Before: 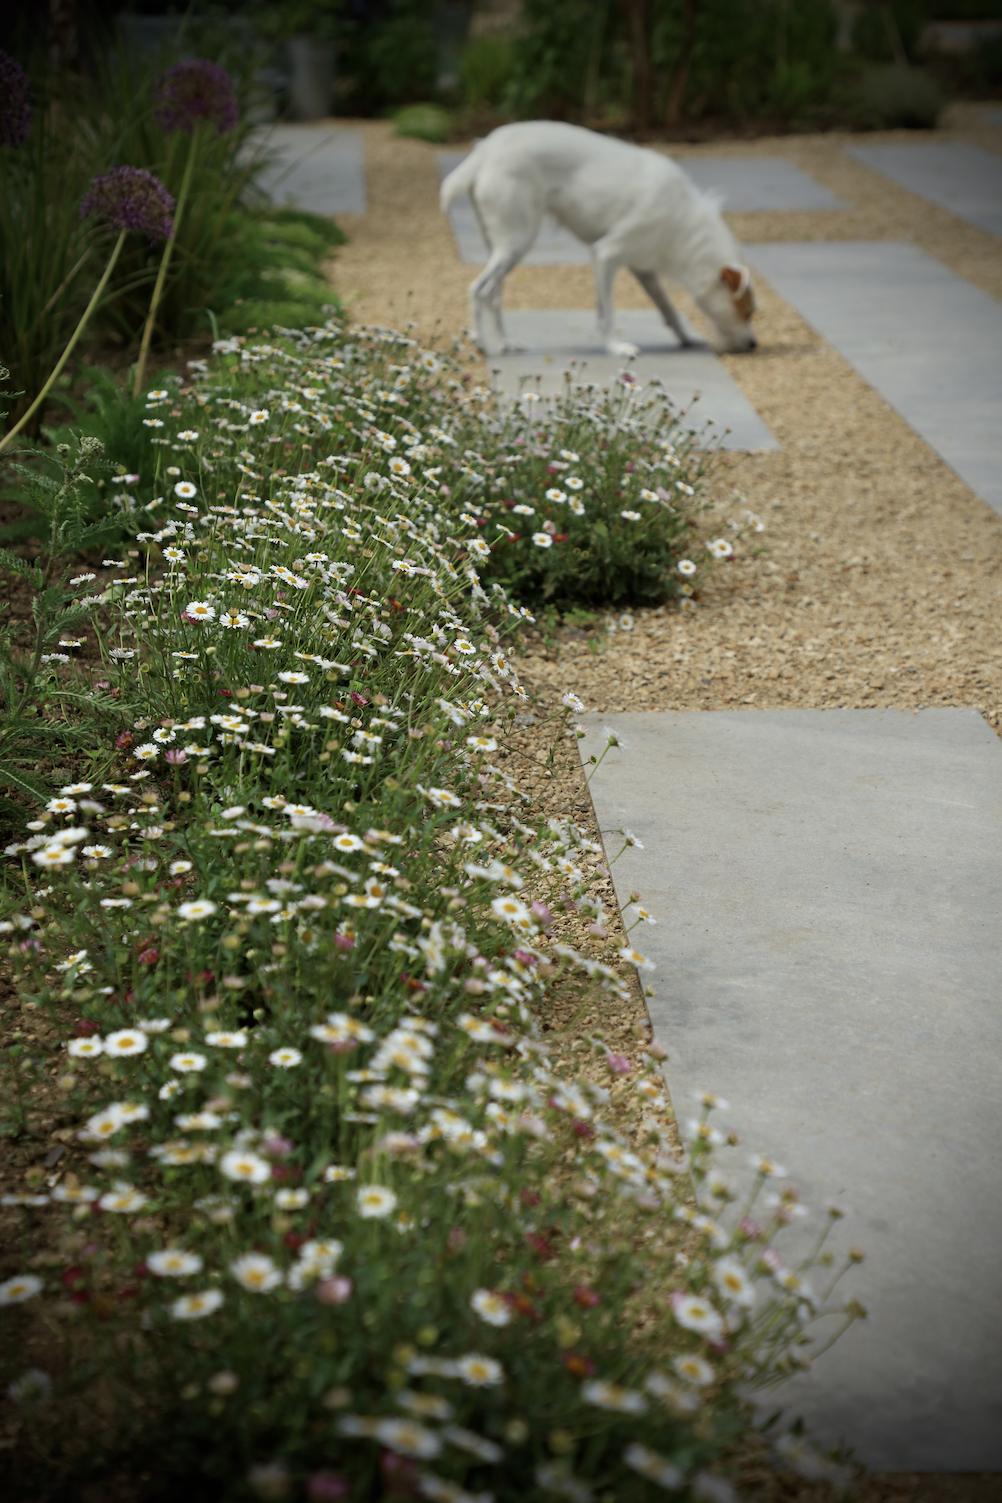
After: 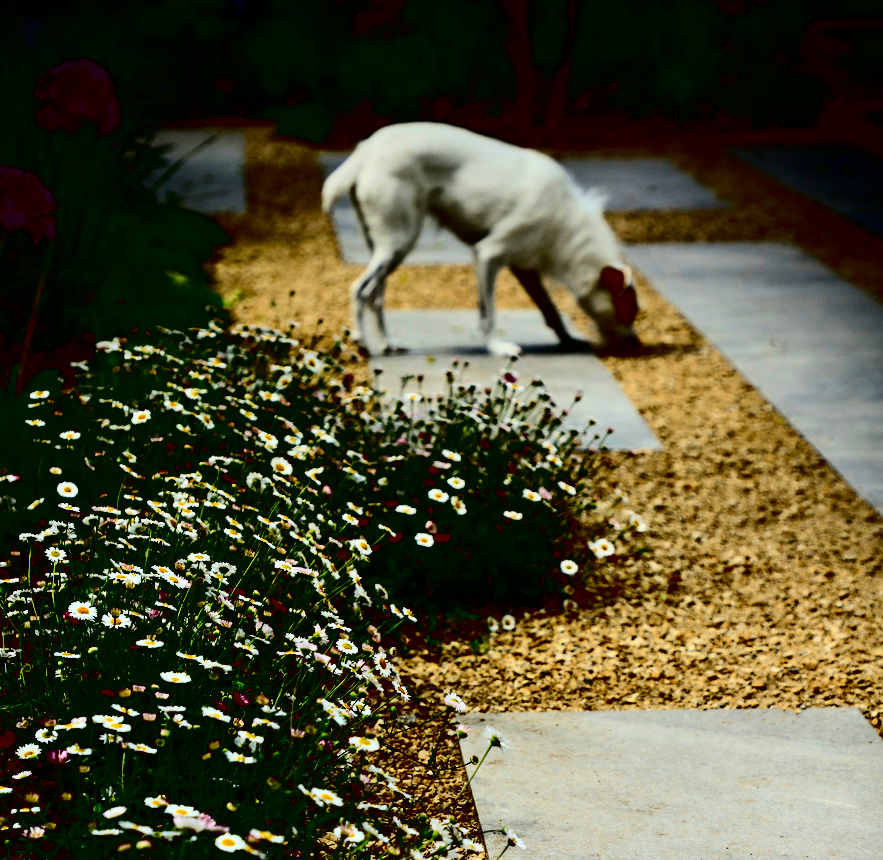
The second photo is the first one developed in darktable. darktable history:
contrast brightness saturation: contrast 0.77, brightness -1, saturation 1
crop and rotate: left 11.812%, bottom 42.776%
